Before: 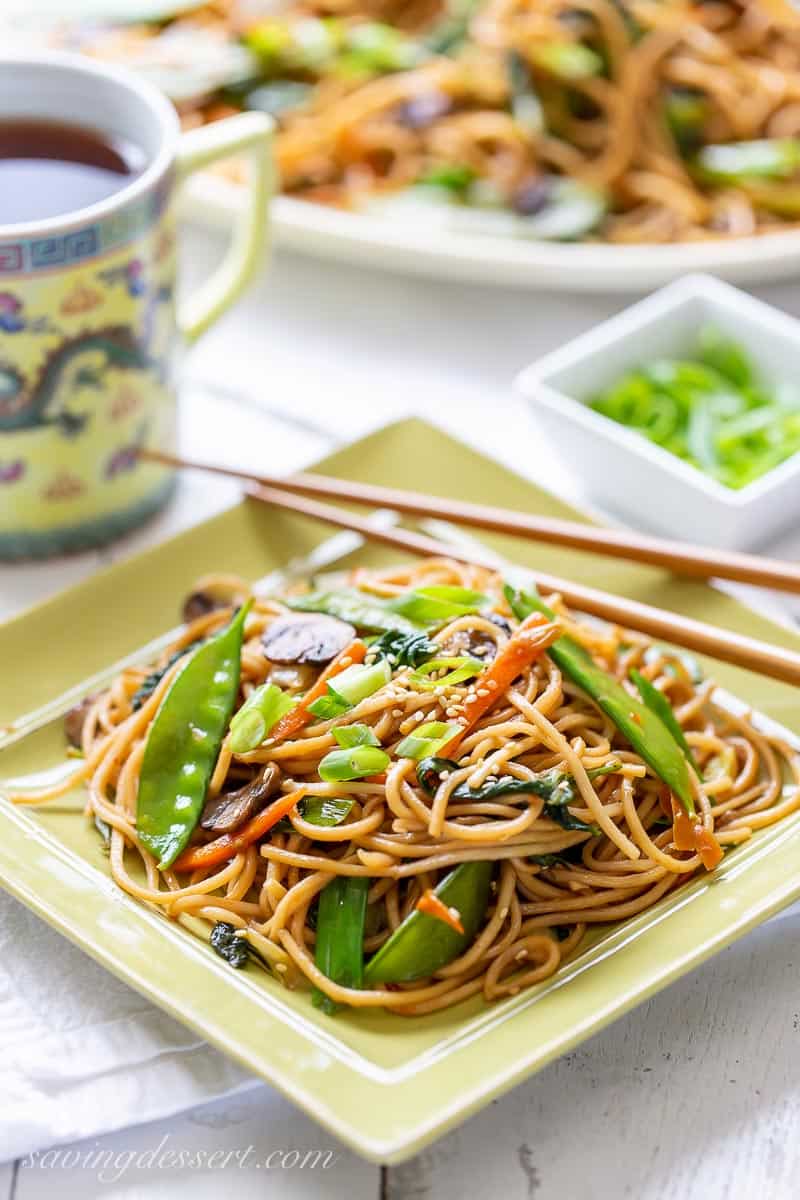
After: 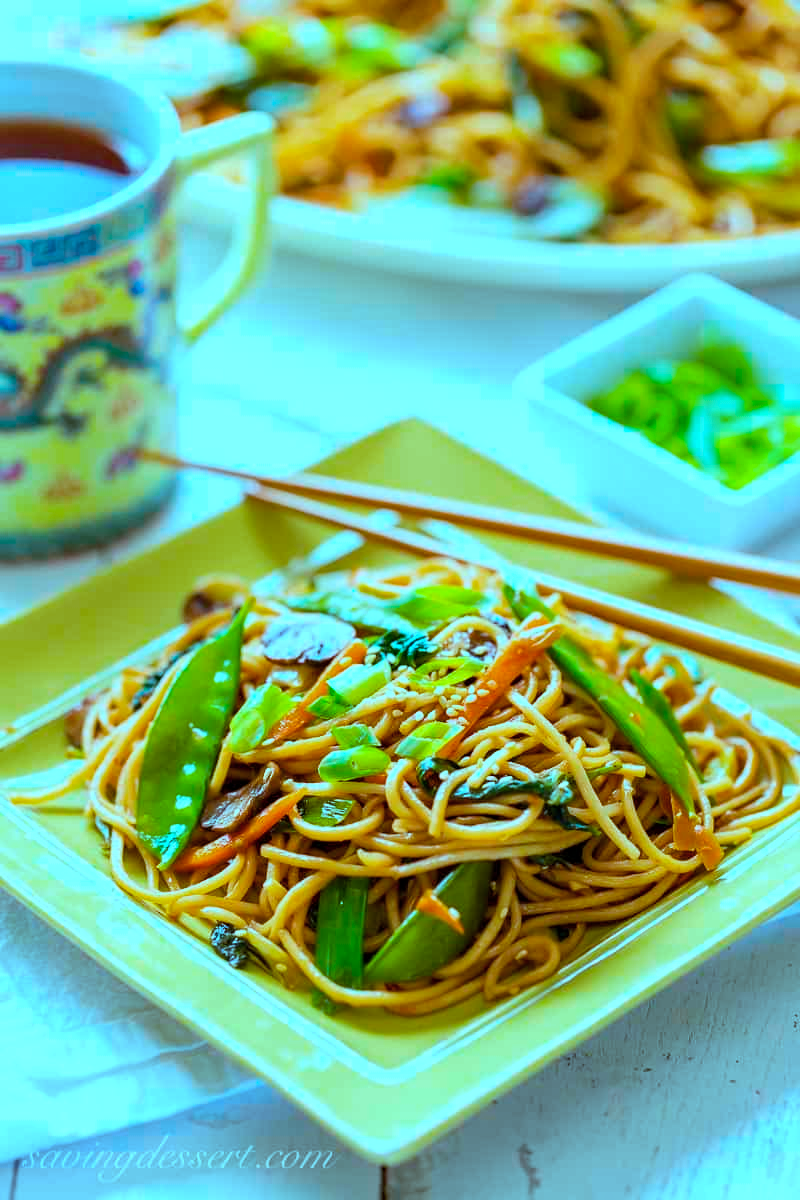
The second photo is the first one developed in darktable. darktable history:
color correction: highlights a* -9.15, highlights b* -22.72
haze removal: compatibility mode true
color balance rgb: shadows lift › chroma 2.026%, shadows lift › hue 134.84°, highlights gain › chroma 4.008%, highlights gain › hue 199.71°, perceptual saturation grading › global saturation 50.641%
